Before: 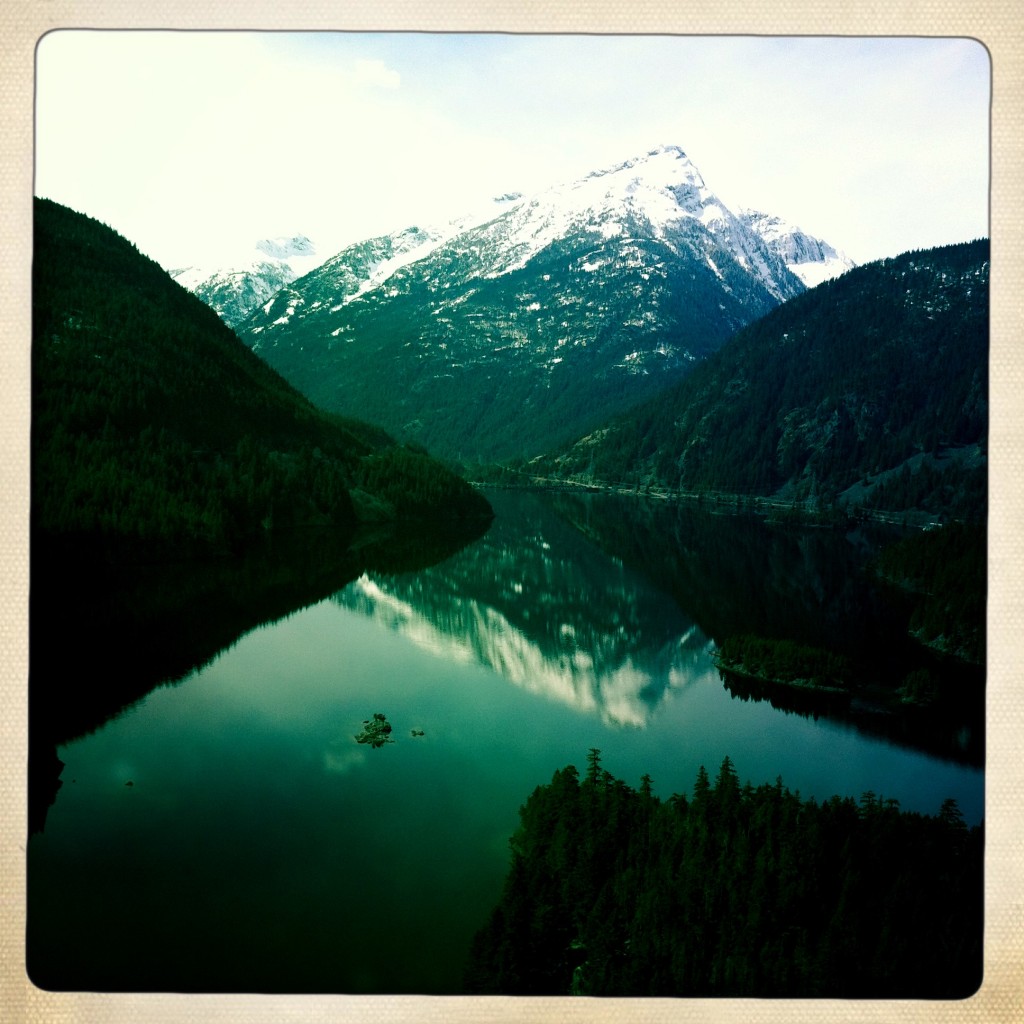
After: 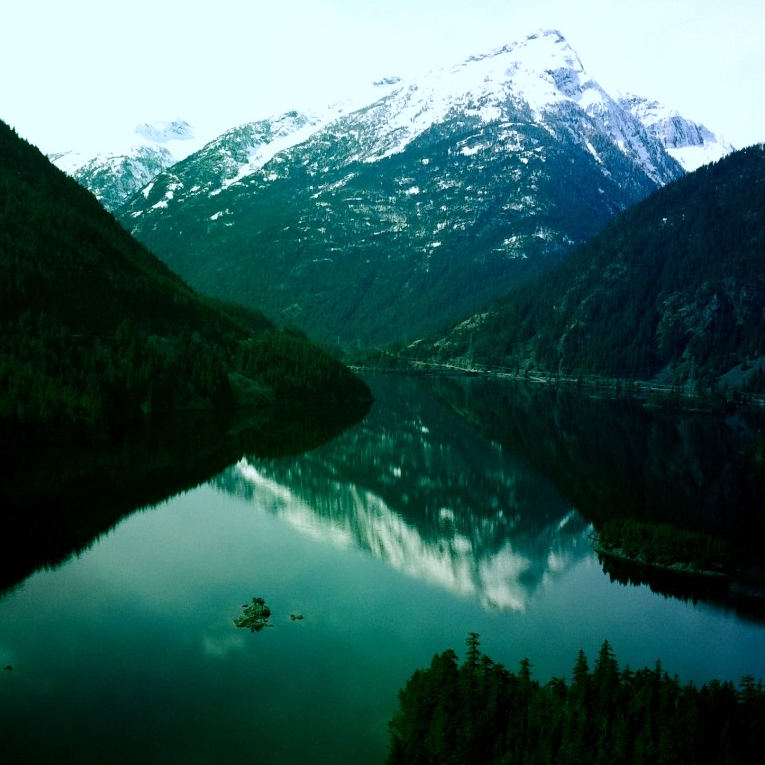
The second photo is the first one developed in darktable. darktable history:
white balance: red 0.926, green 1.003, blue 1.133
crop and rotate: left 11.831%, top 11.346%, right 13.429%, bottom 13.899%
